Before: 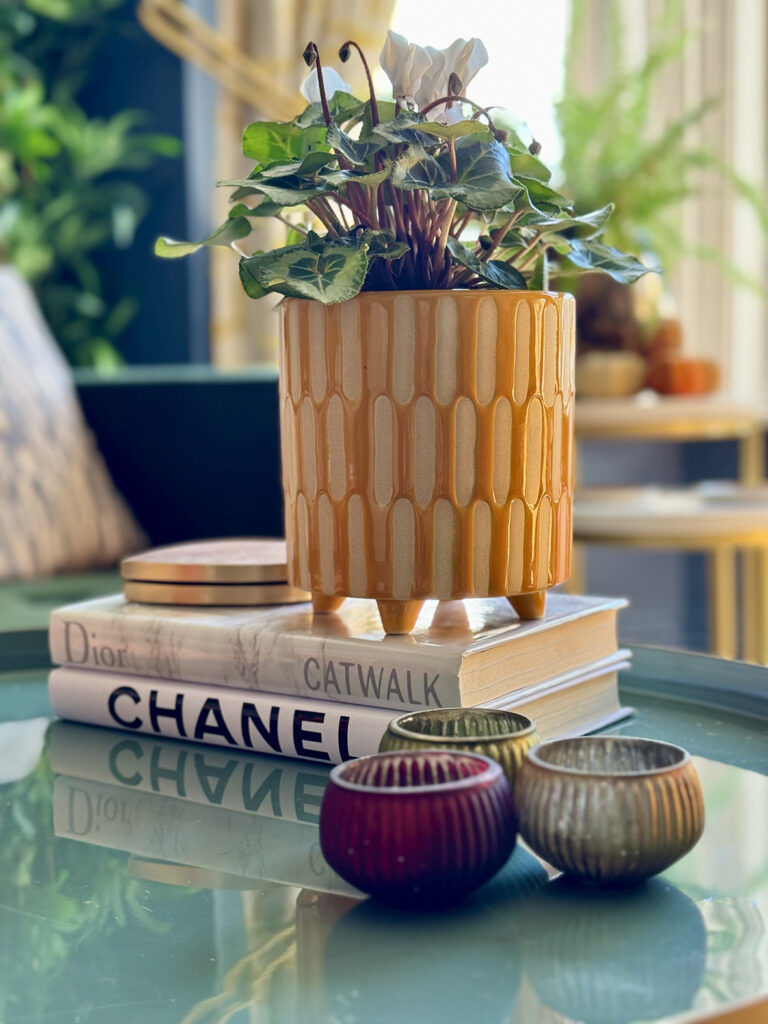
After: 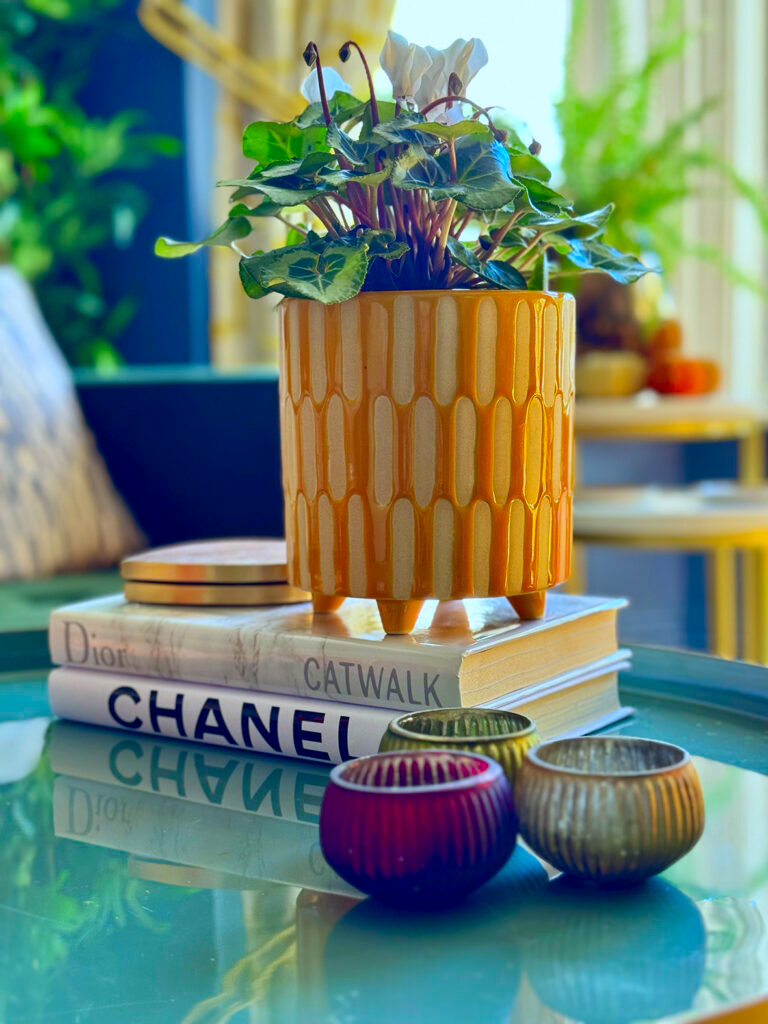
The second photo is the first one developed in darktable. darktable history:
white balance: red 0.925, blue 1.046
color correction: saturation 1.8
